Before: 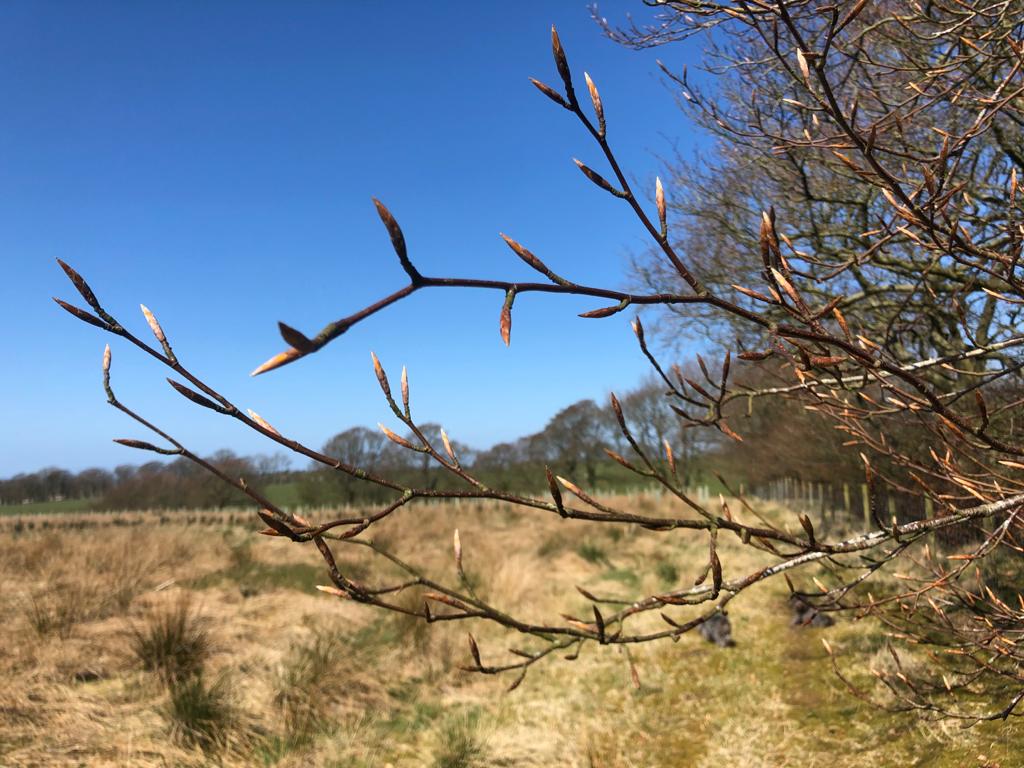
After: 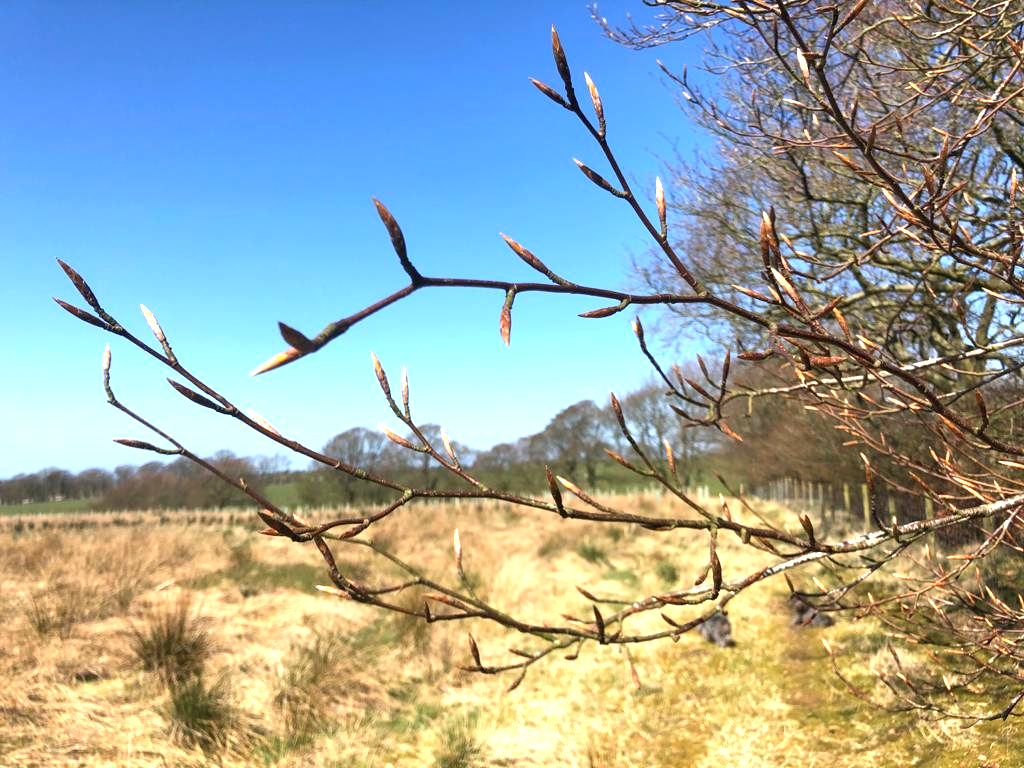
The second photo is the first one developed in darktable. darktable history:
exposure: exposure 0.99 EV, compensate highlight preservation false
